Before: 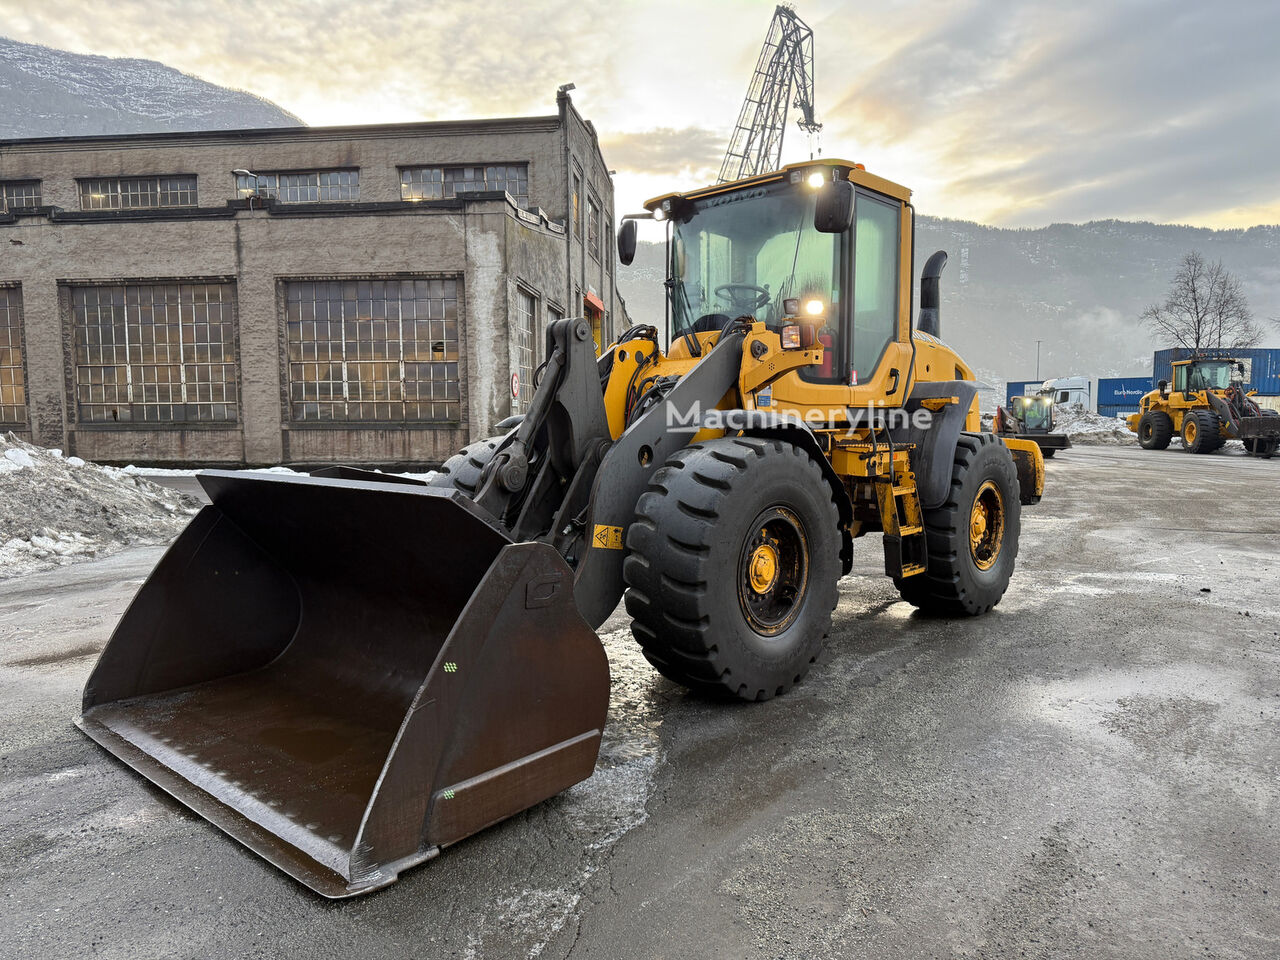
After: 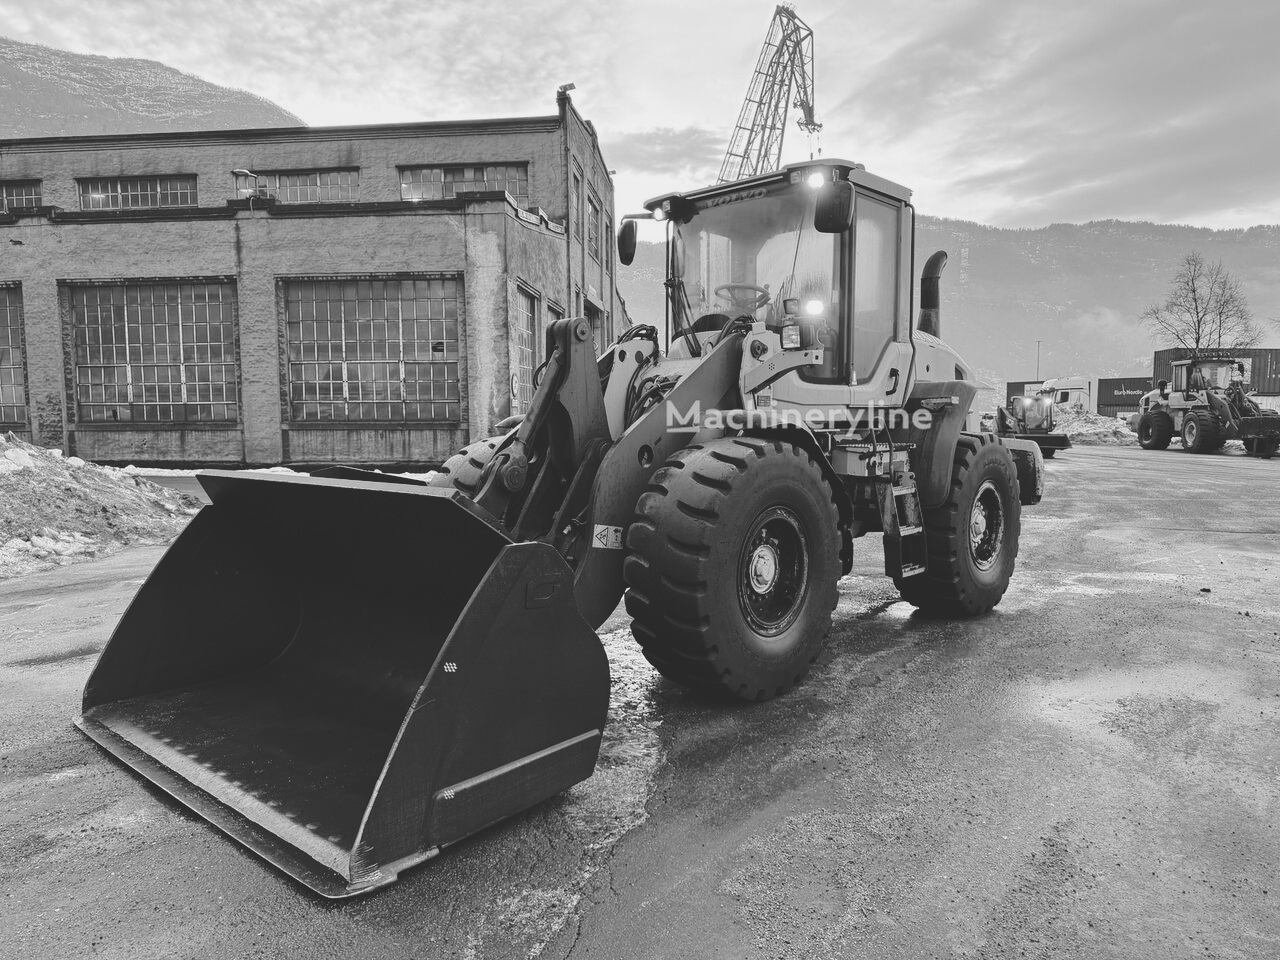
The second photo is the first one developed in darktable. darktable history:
base curve: curves: ch0 [(0, 0.024) (0.055, 0.065) (0.121, 0.166) (0.236, 0.319) (0.693, 0.726) (1, 1)], preserve colors none
monochrome: a -74.22, b 78.2
